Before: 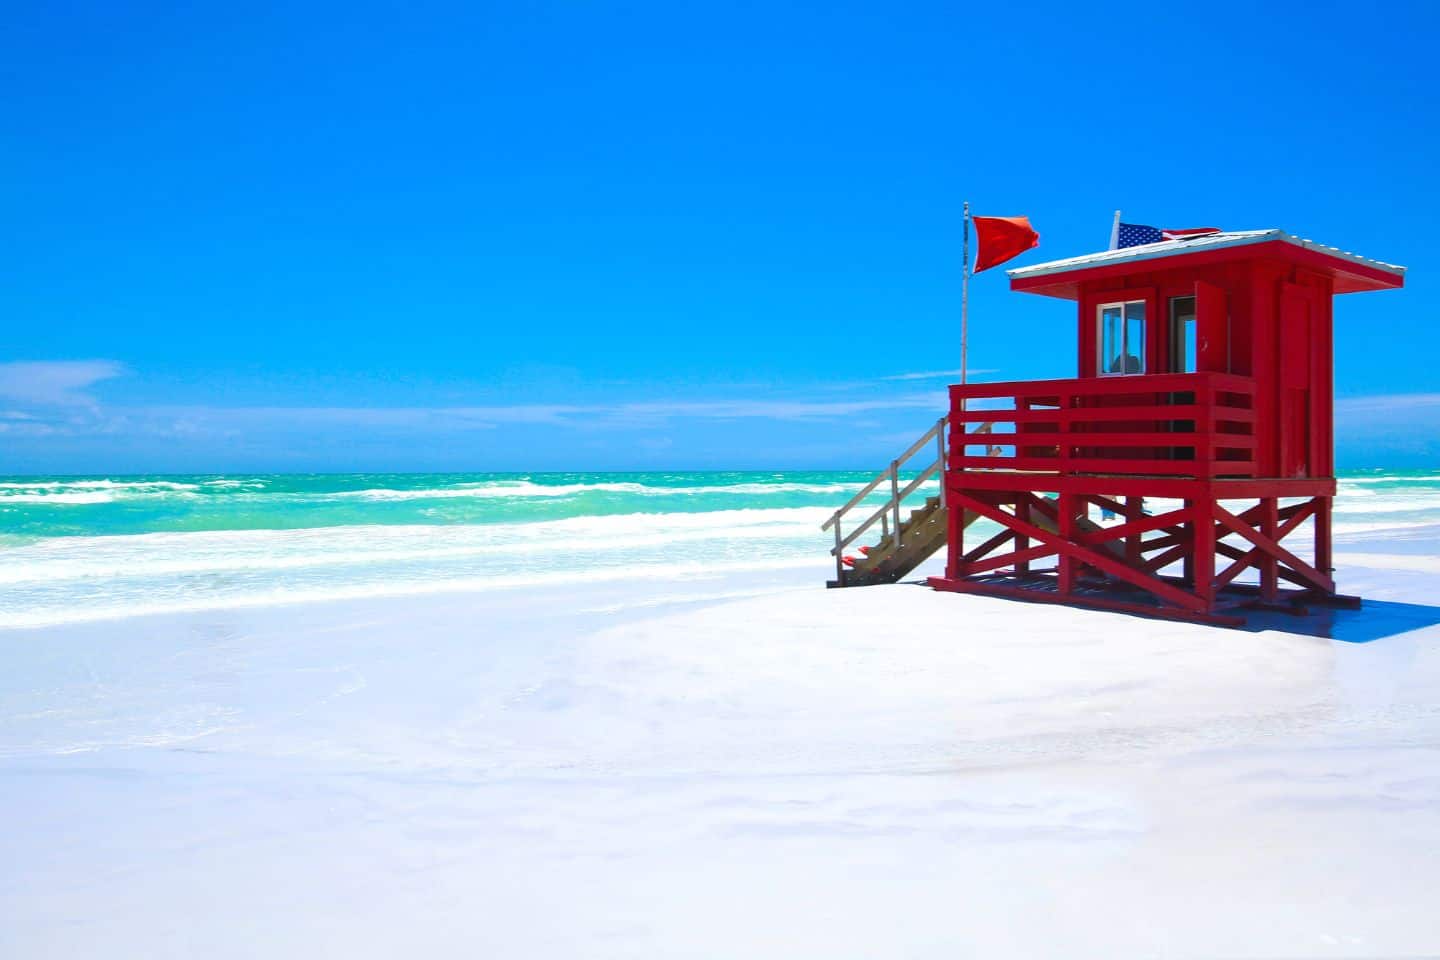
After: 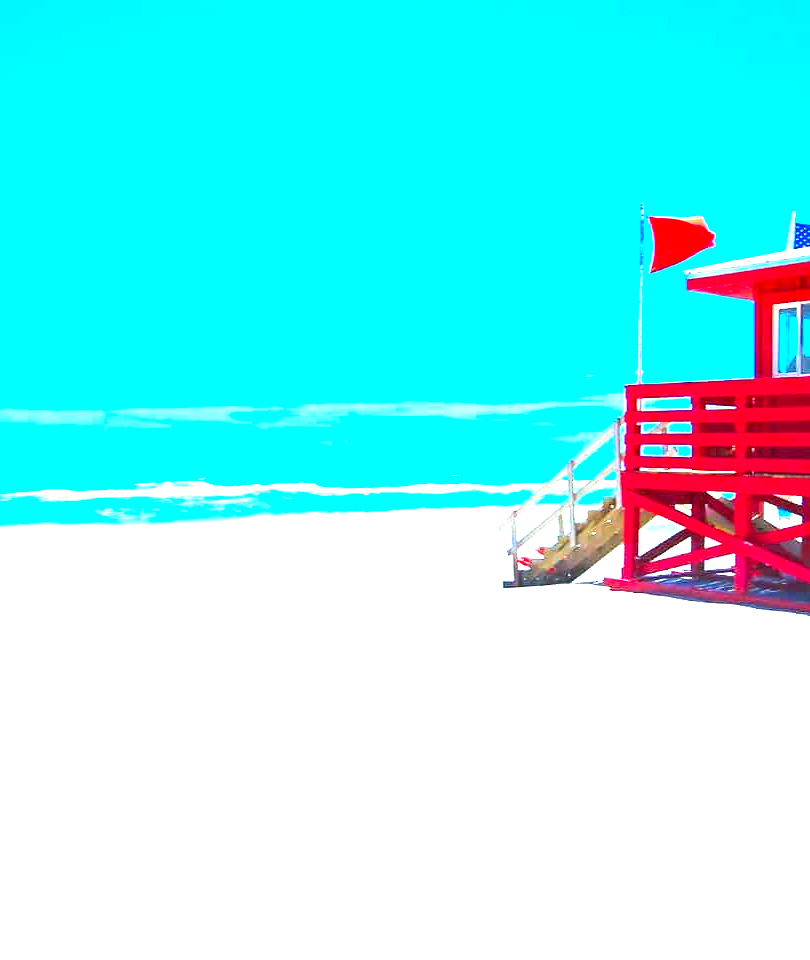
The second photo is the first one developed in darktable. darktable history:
sharpen: amount 0.2
contrast brightness saturation: contrast 0.16, saturation 0.32
exposure: black level correction 0, exposure 2 EV, compensate highlight preservation false
crop and rotate: left 22.516%, right 21.234%
